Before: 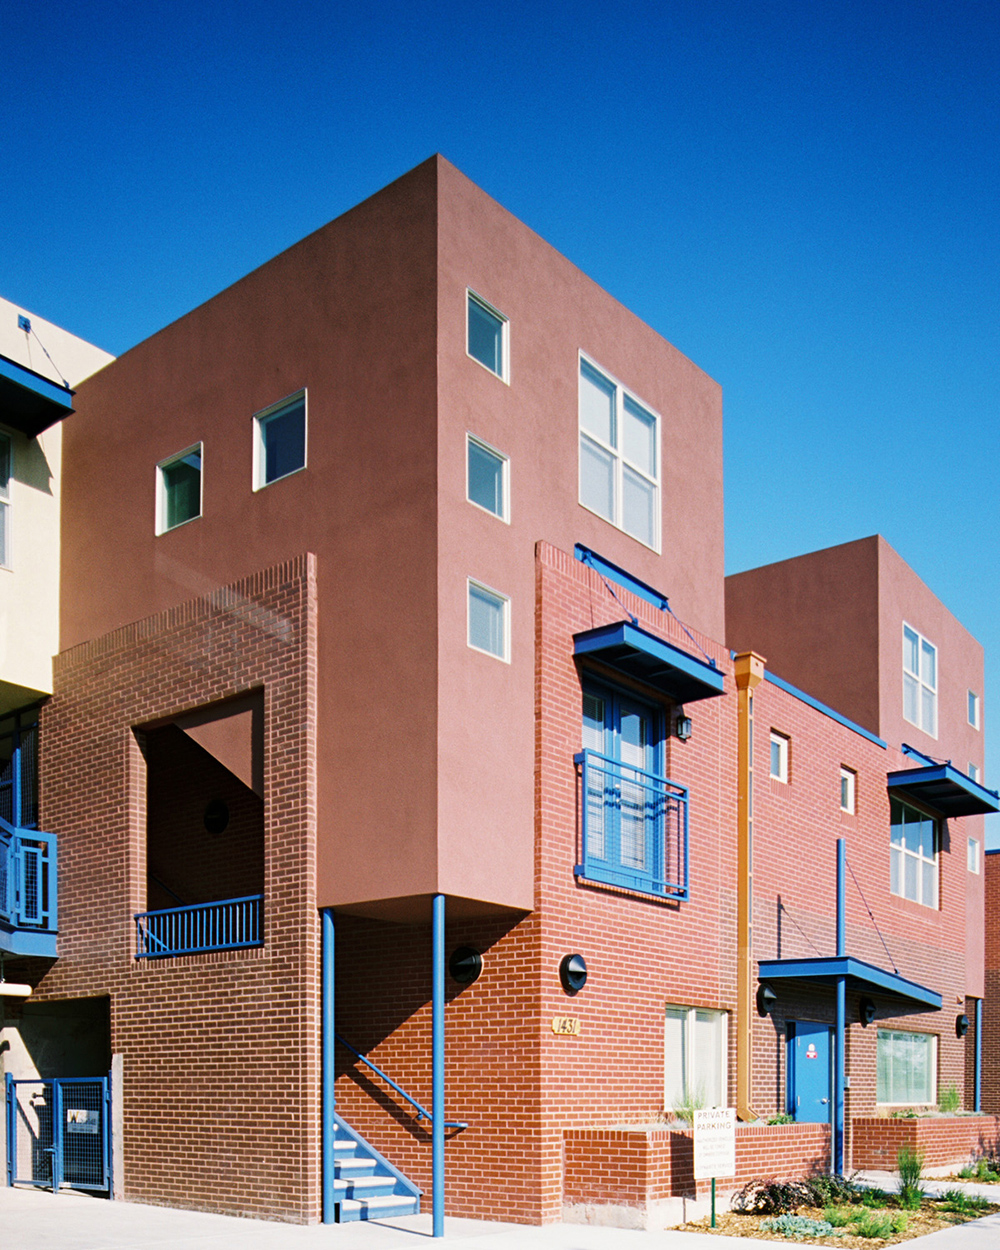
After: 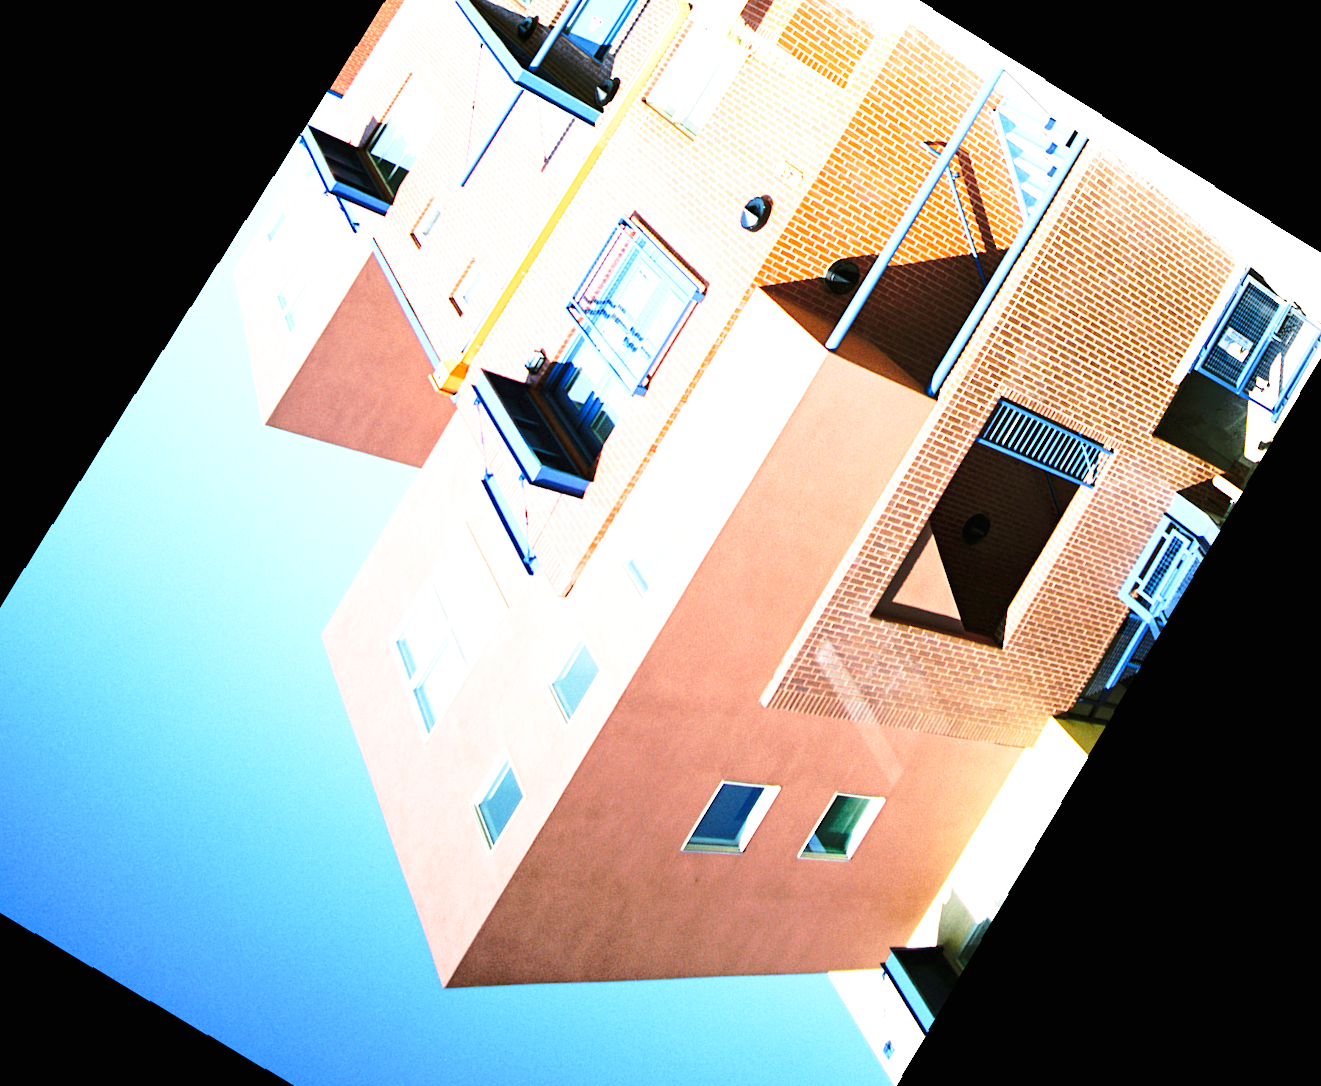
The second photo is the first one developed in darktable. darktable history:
exposure: black level correction 0, exposure 1.45 EV, compensate exposure bias true, compensate highlight preservation false
crop and rotate: angle 148.68°, left 9.111%, top 15.603%, right 4.588%, bottom 17.041%
rotate and perspective: lens shift (vertical) 0.048, lens shift (horizontal) -0.024, automatic cropping off
base curve: curves: ch0 [(0, 0) (0.028, 0.03) (0.121, 0.232) (0.46, 0.748) (0.859, 0.968) (1, 1)], preserve colors none
